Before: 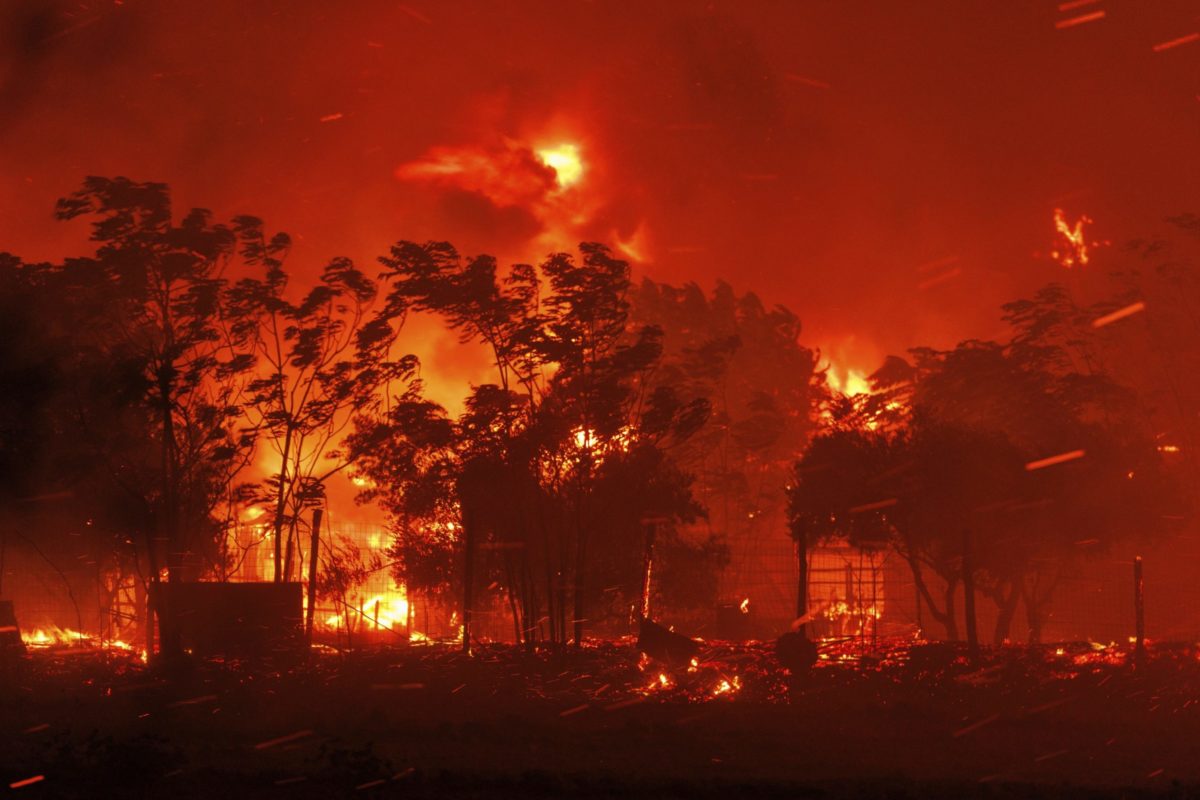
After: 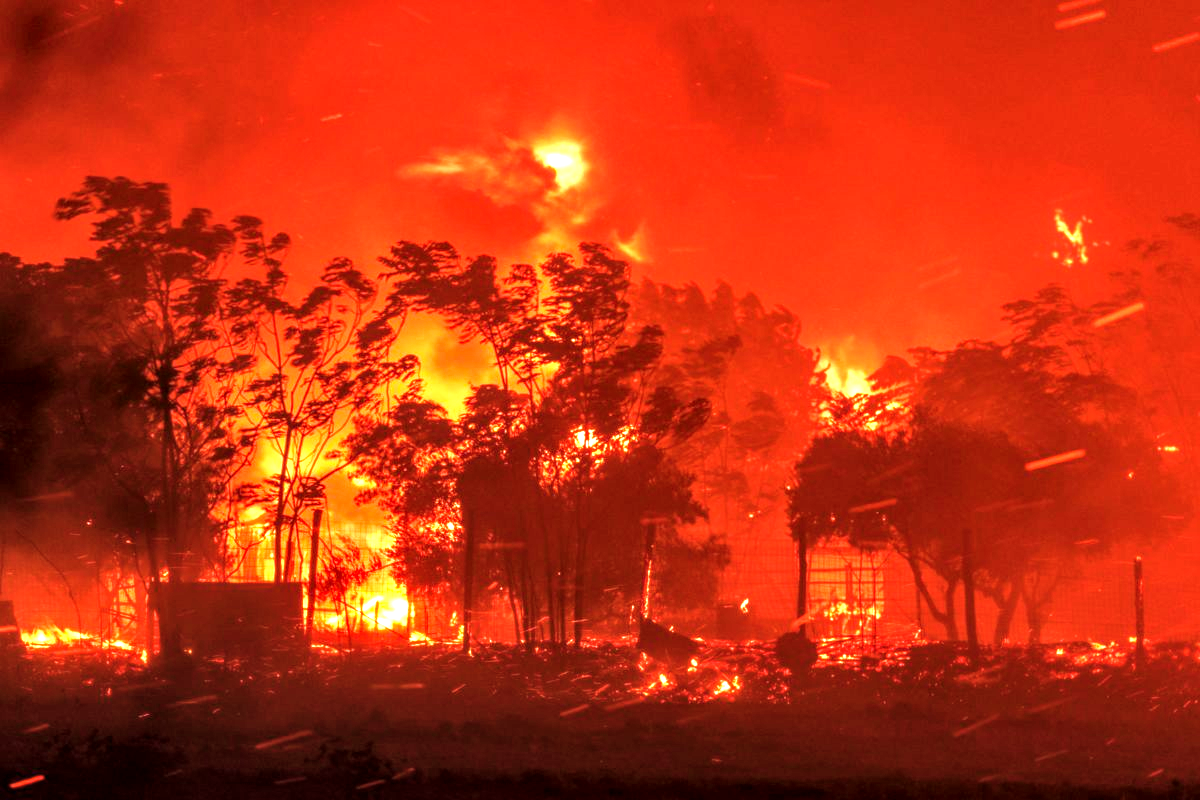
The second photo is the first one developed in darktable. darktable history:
exposure: black level correction 0, exposure 1.45 EV, compensate exposure bias true, compensate highlight preservation false
color balance rgb: global vibrance 1%, saturation formula JzAzBz (2021)
local contrast: detail 130%
